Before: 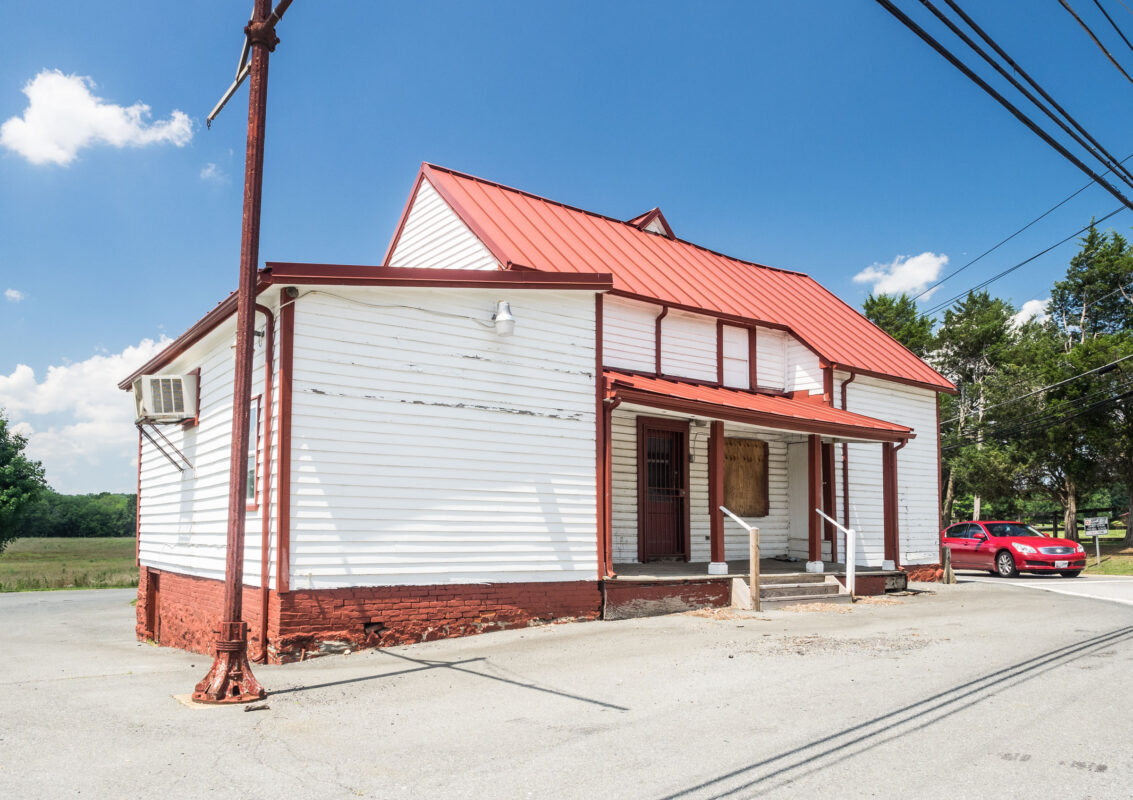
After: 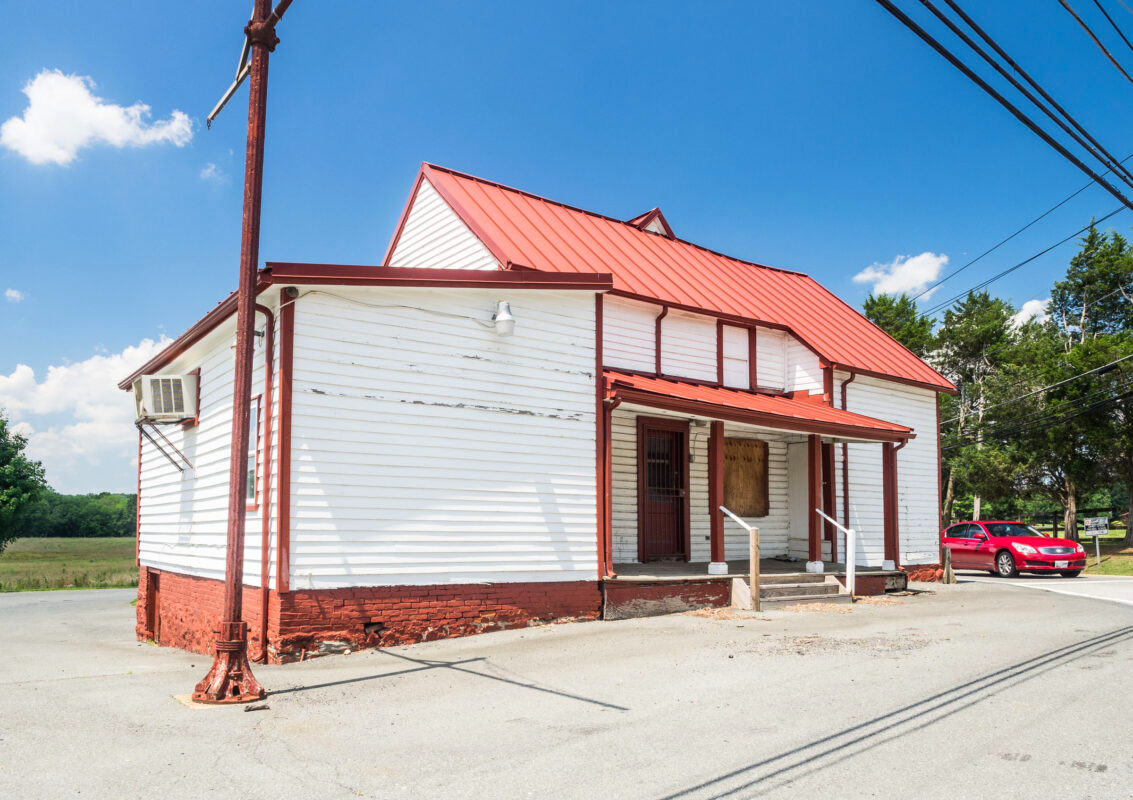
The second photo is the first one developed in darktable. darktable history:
contrast brightness saturation: contrast 0.042, saturation 0.156
